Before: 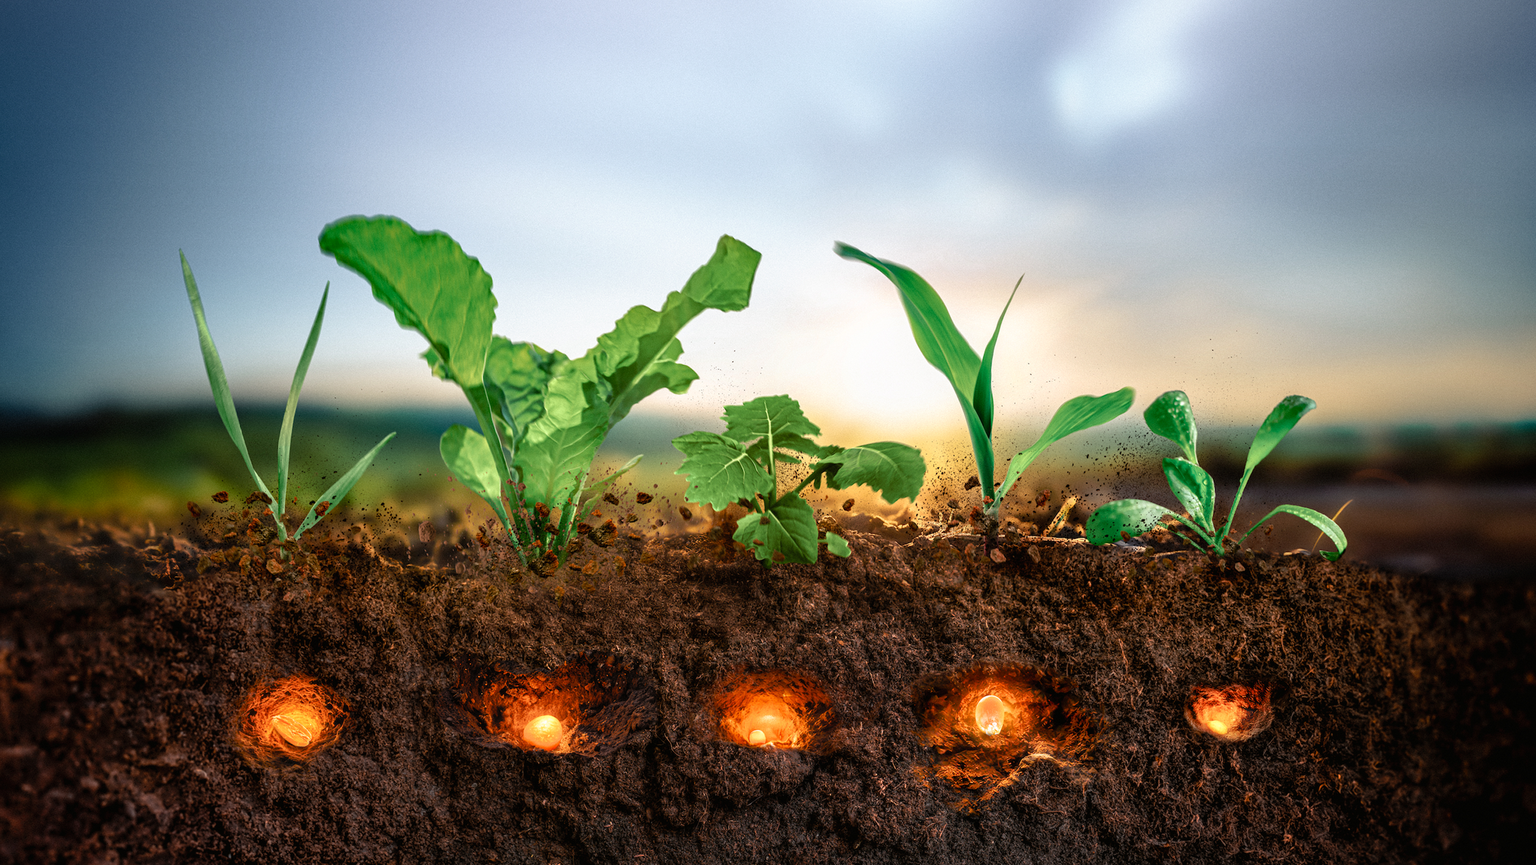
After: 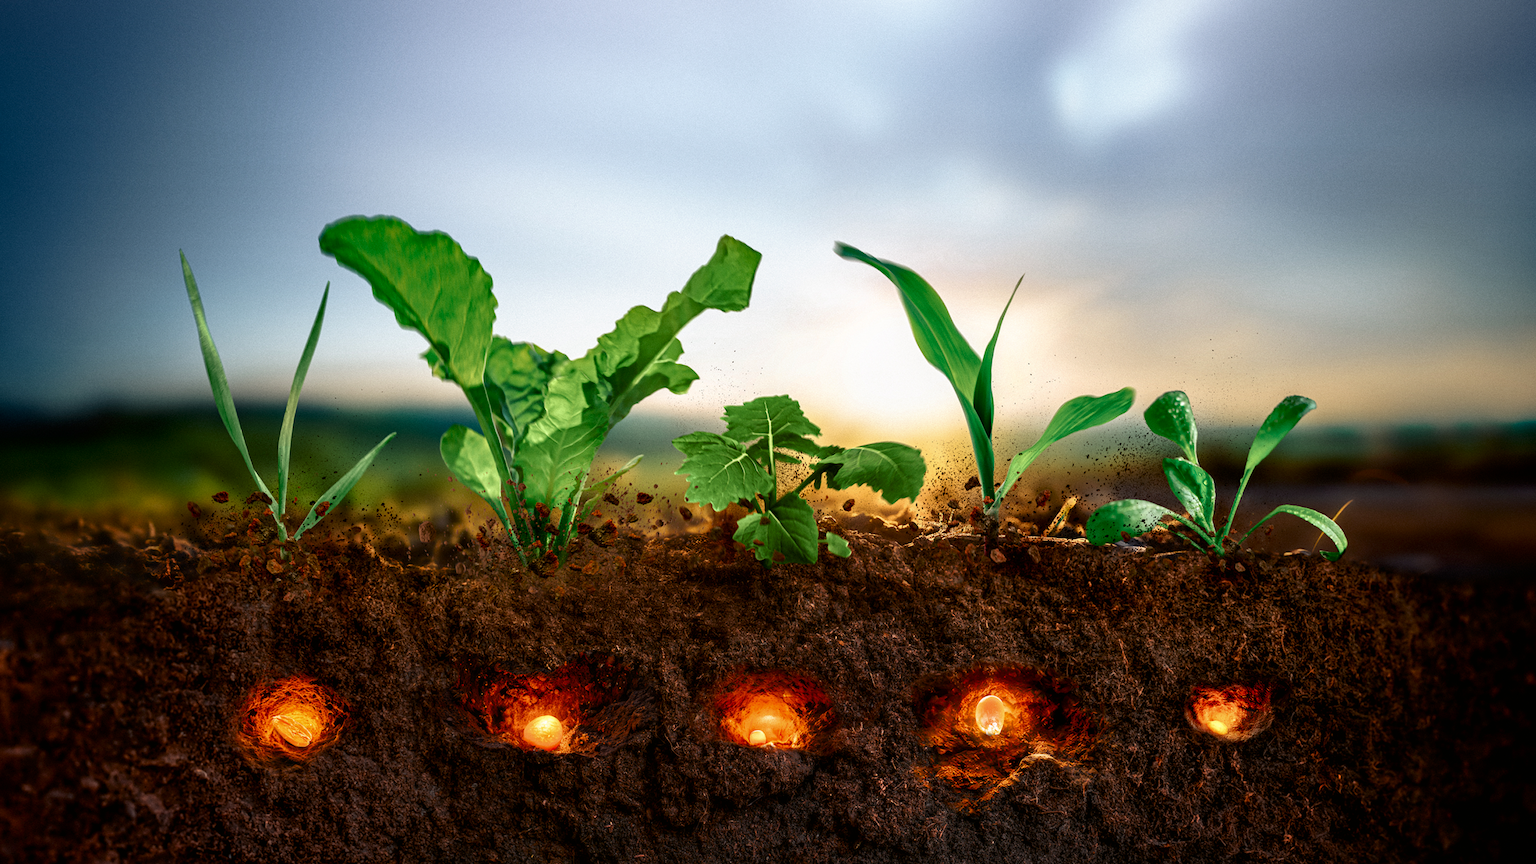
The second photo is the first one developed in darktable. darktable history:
contrast brightness saturation: contrast 0.065, brightness -0.13, saturation 0.048
